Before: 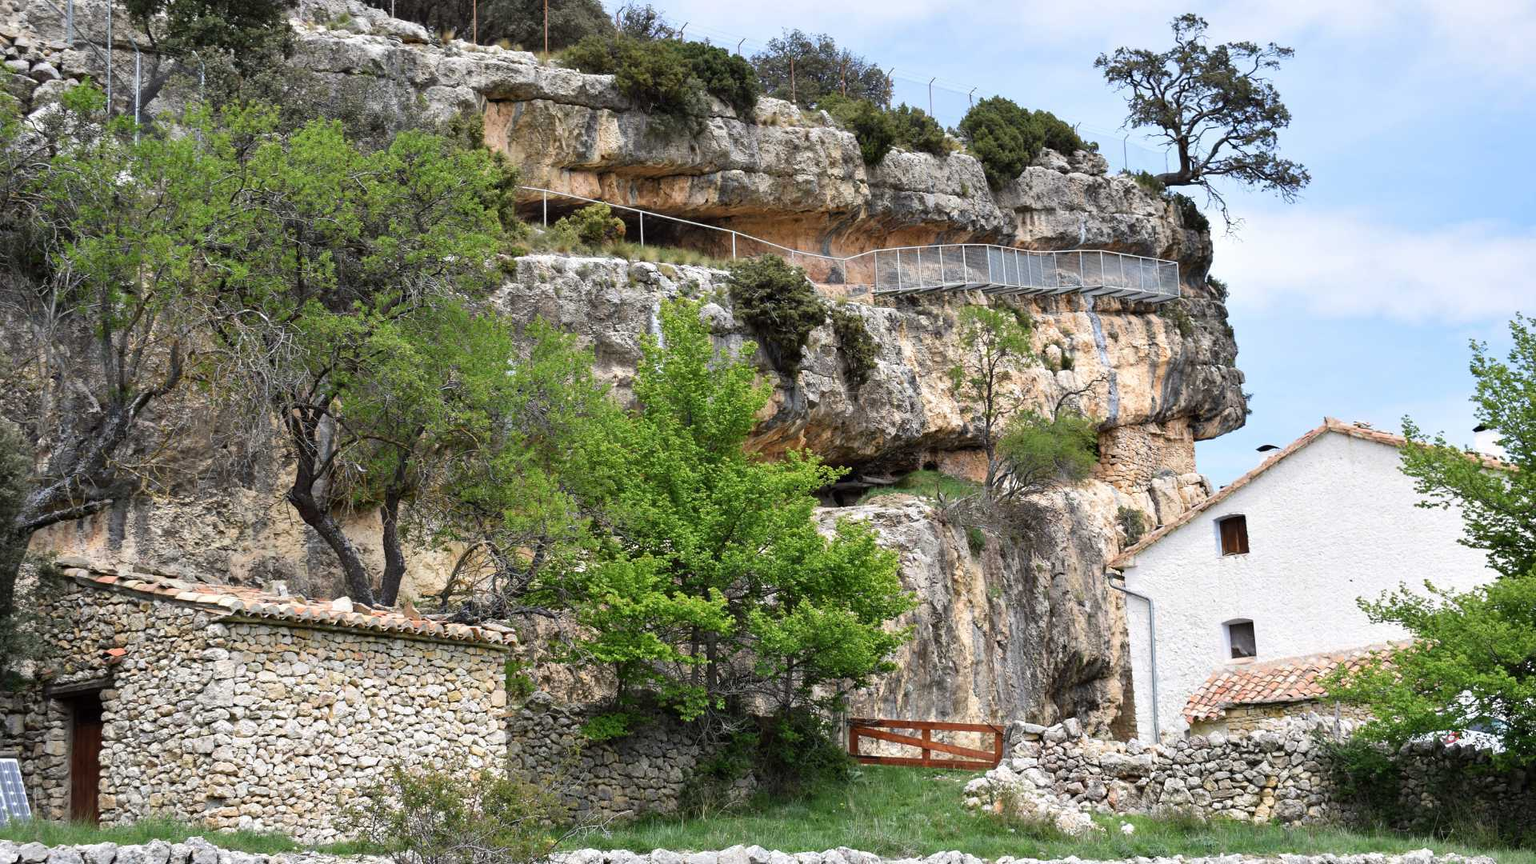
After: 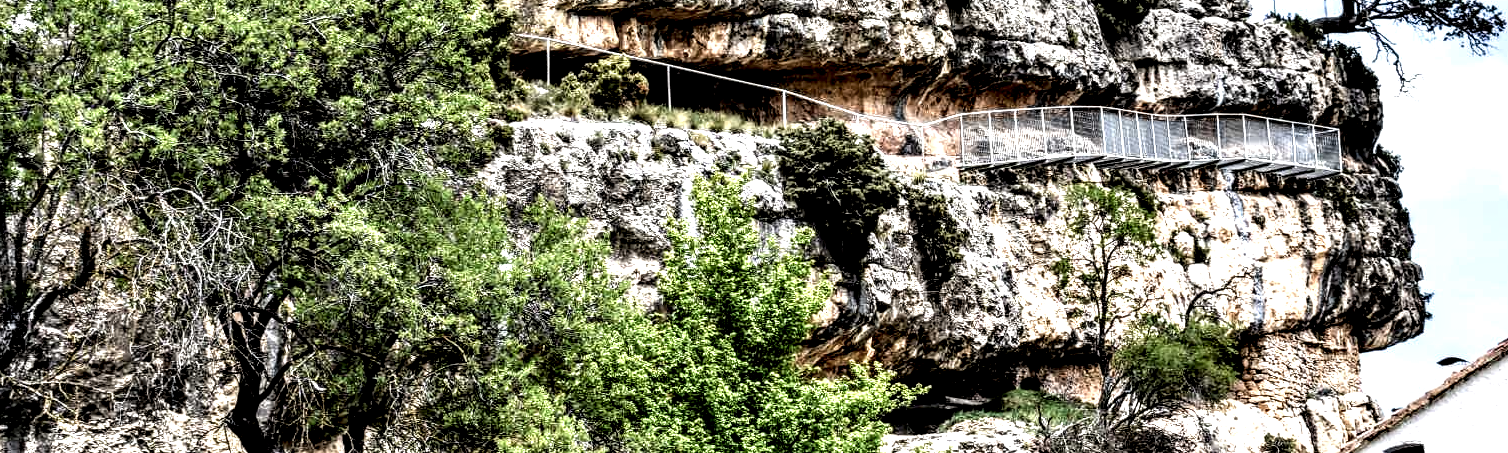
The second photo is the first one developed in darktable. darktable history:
filmic rgb: black relative exposure -8.7 EV, white relative exposure 2.69 EV, target black luminance 0%, target white luminance 99.958%, hardness 6.26, latitude 75.39%, contrast 1.317, highlights saturation mix -6.12%
local contrast: highlights 116%, shadows 46%, detail 292%
crop: left 6.933%, top 18.459%, right 14.478%, bottom 39.538%
